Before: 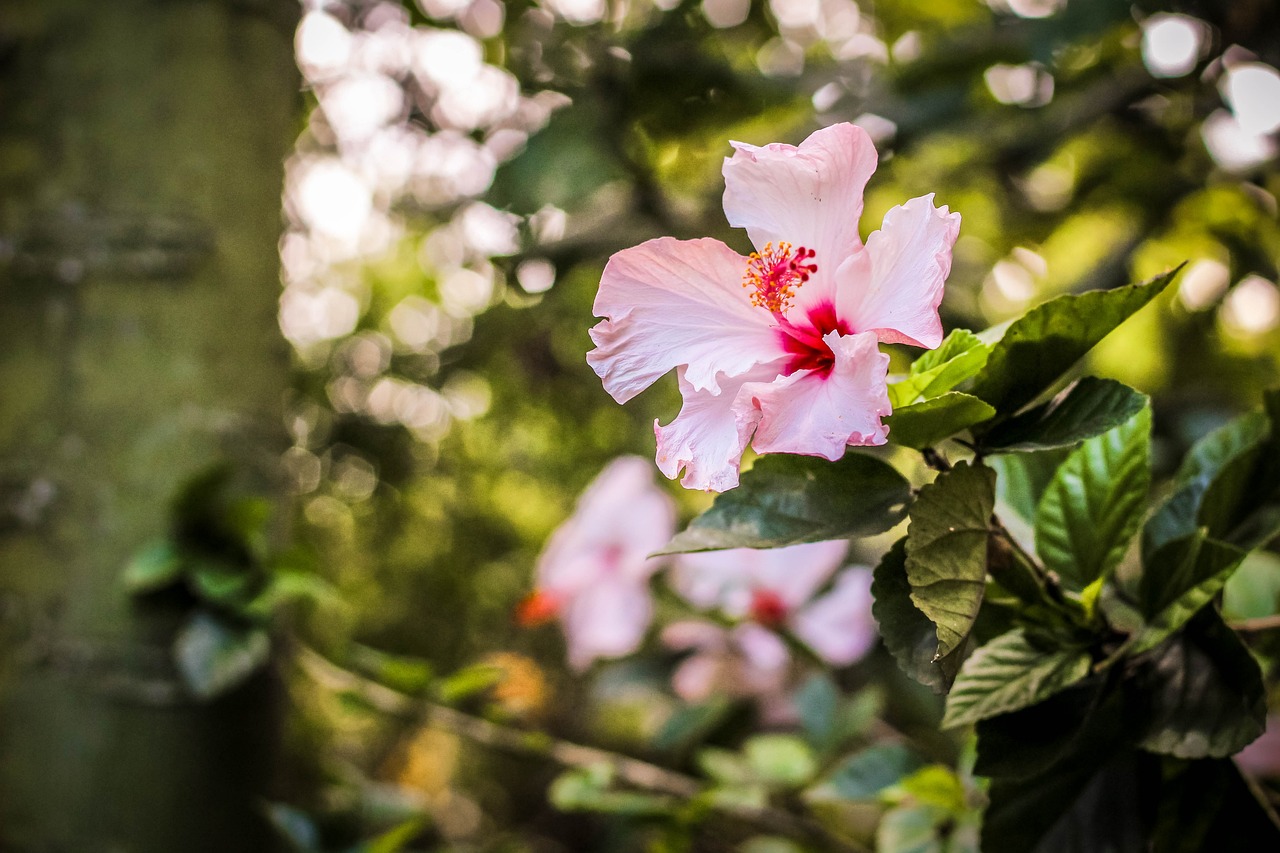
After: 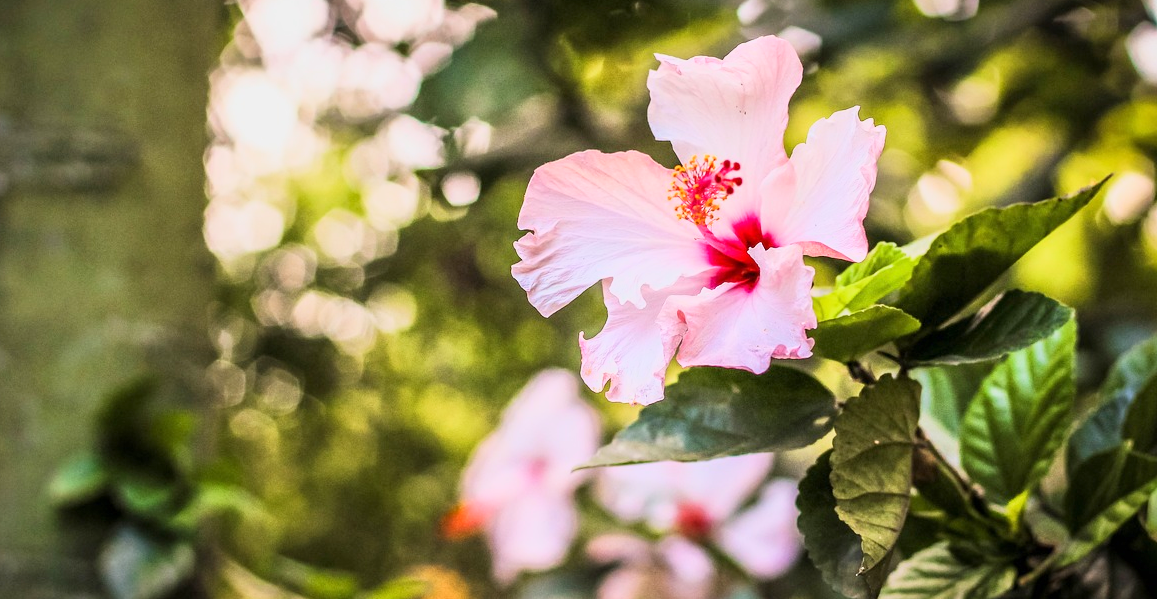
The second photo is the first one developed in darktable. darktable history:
base curve: curves: ch0 [(0, 0) (0.088, 0.125) (0.176, 0.251) (0.354, 0.501) (0.613, 0.749) (1, 0.877)]
crop: left 5.926%, top 10.296%, right 3.64%, bottom 19.44%
